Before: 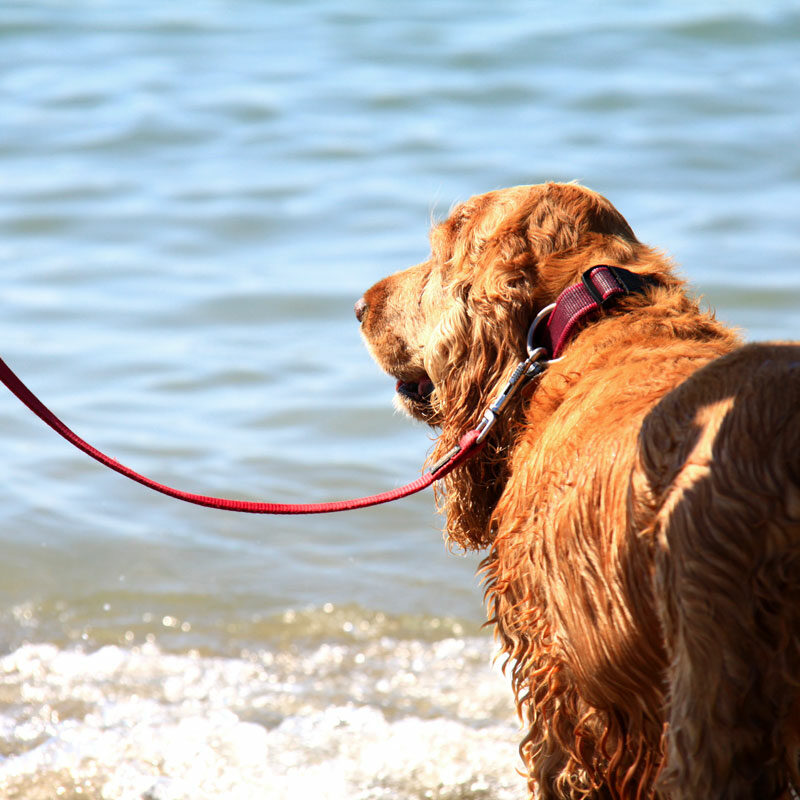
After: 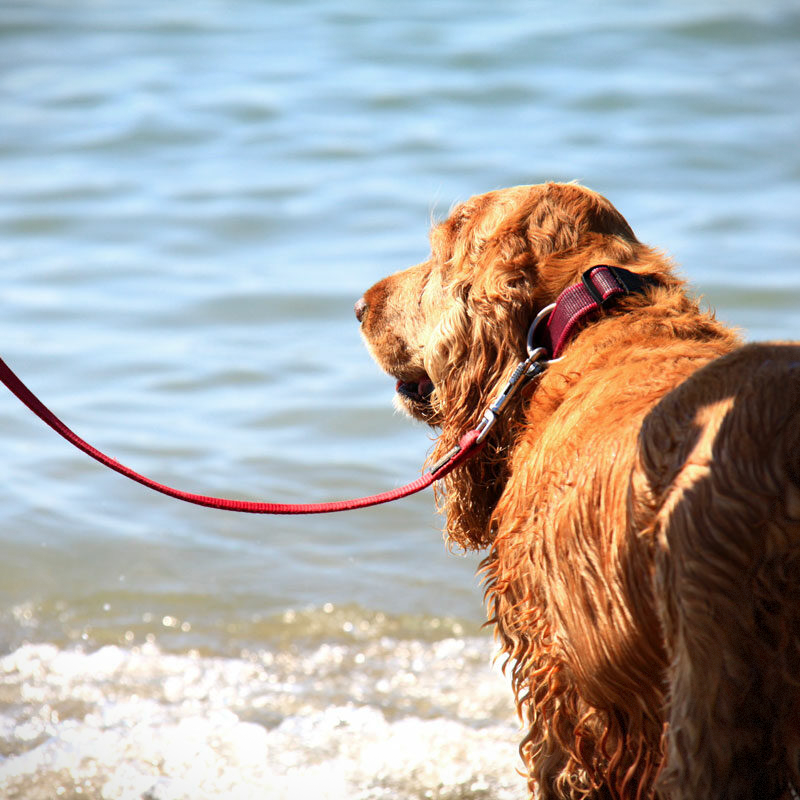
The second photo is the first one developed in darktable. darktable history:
vignetting: fall-off start 97.28%, fall-off radius 79%, brightness -0.462, saturation -0.3, width/height ratio 1.114, dithering 8-bit output, unbound false
